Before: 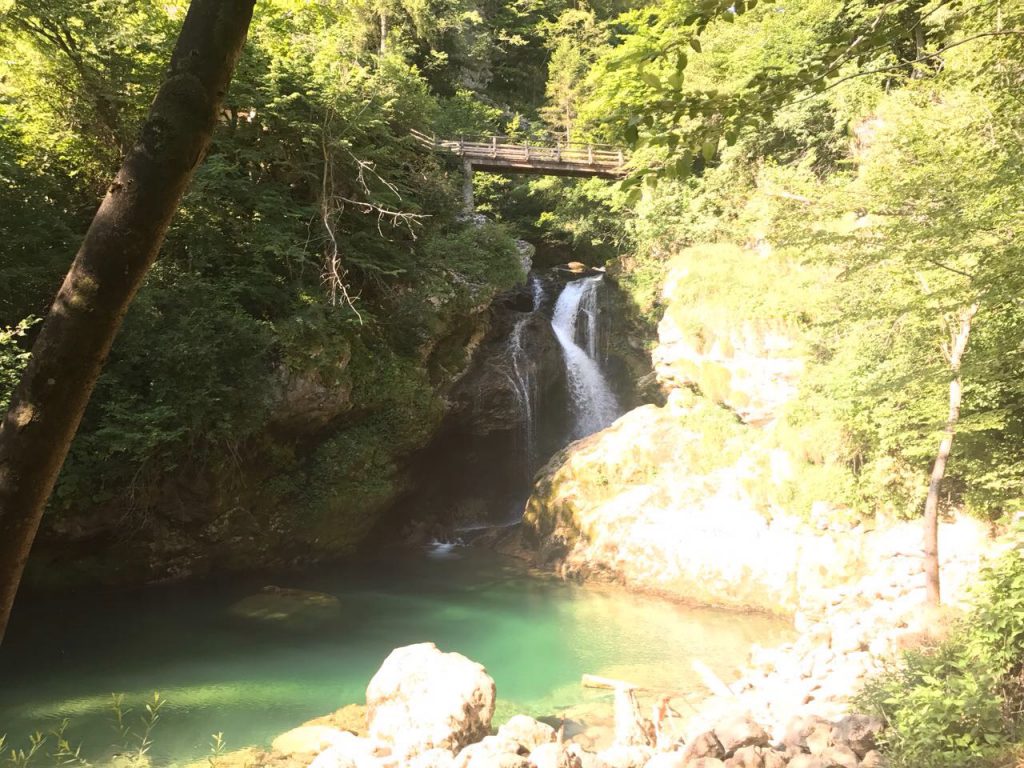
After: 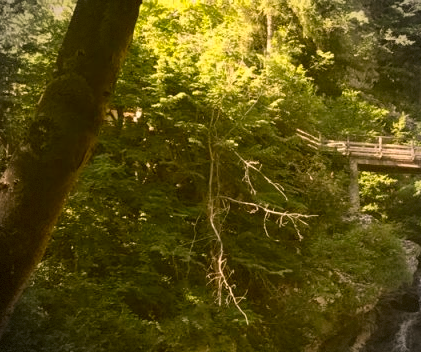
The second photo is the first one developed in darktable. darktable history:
shadows and highlights: shadows 19.94, highlights -20.48, soften with gaussian
crop and rotate: left 11.142%, top 0.089%, right 47.663%, bottom 54.047%
vignetting: dithering 8-bit output
color correction: highlights a* 8.67, highlights b* 15.58, shadows a* -0.416, shadows b* 26.22
